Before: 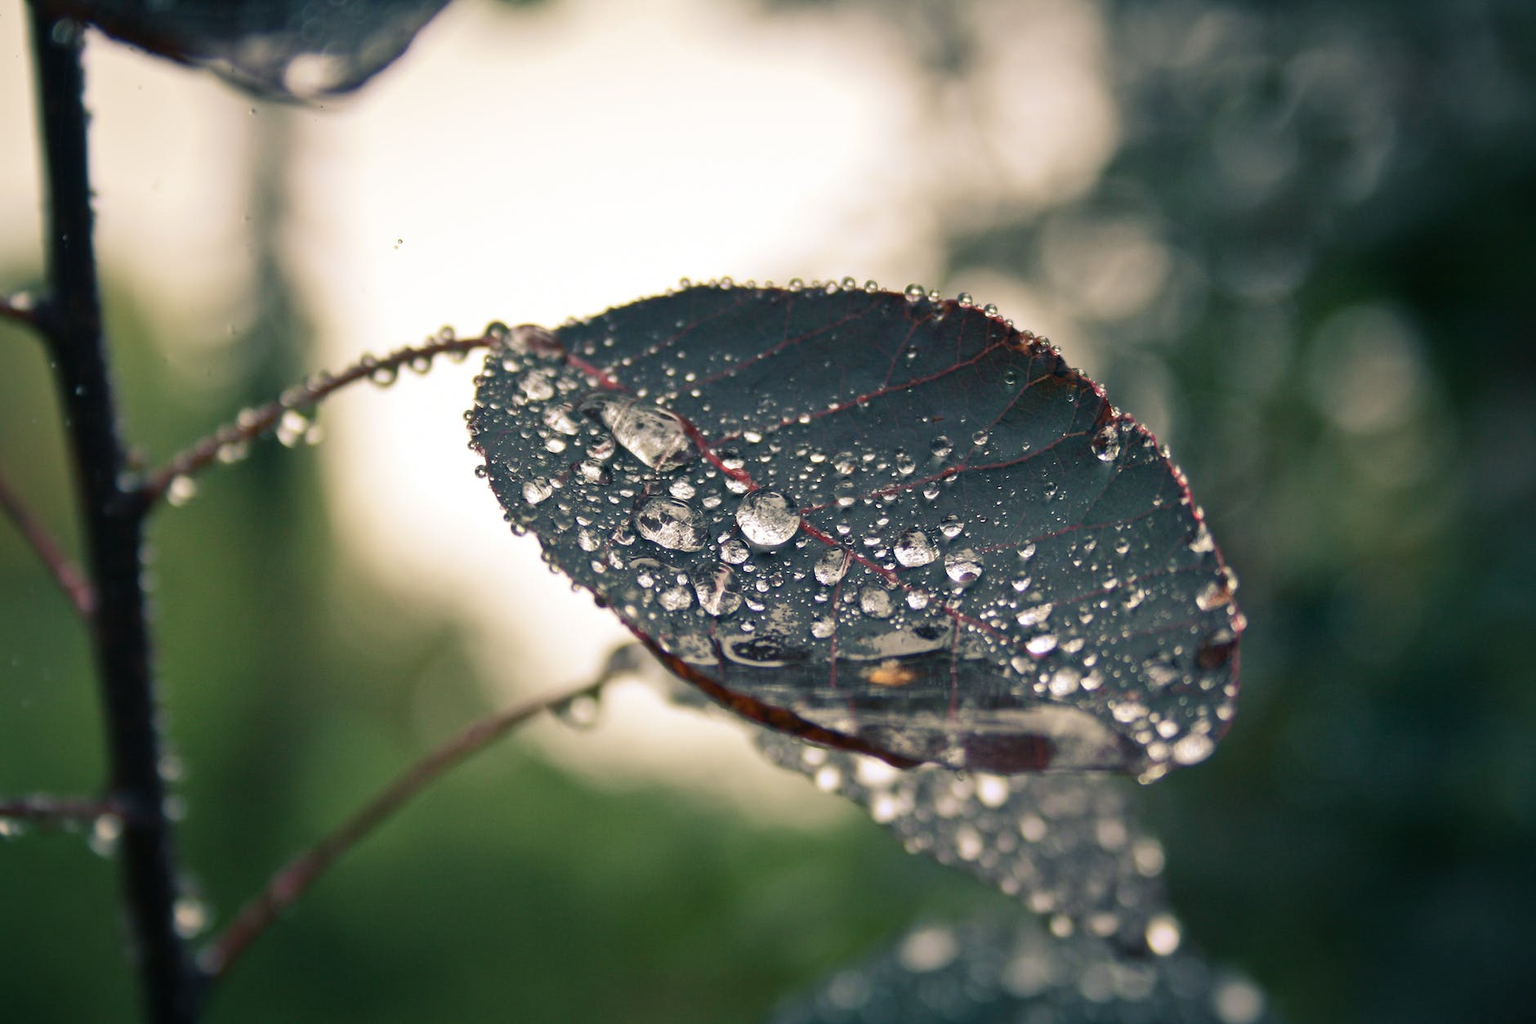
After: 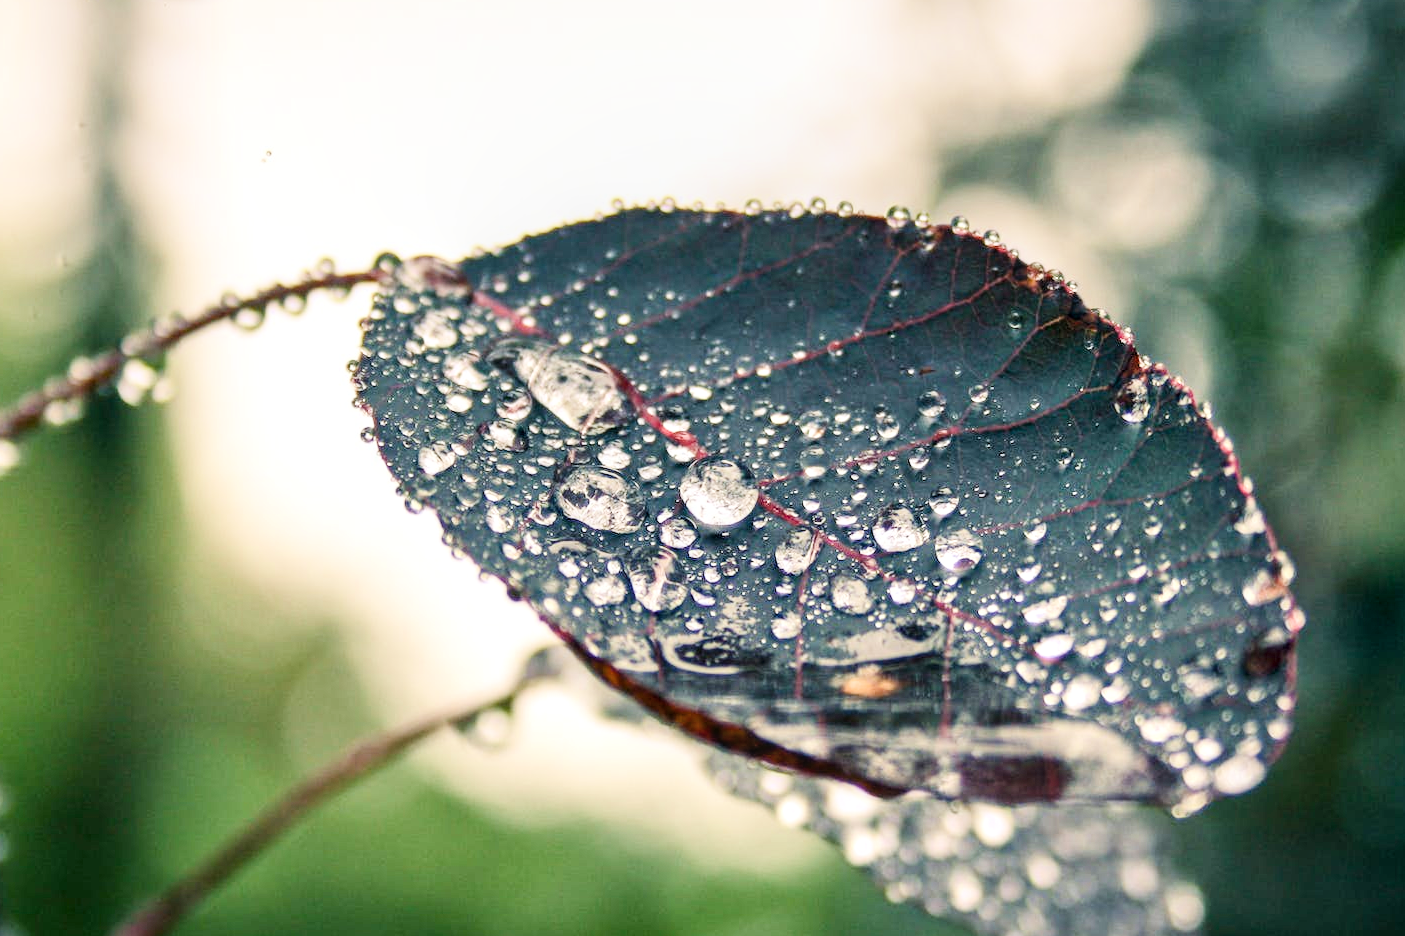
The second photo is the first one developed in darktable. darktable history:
crop and rotate: left 11.831%, top 11.346%, right 13.429%, bottom 13.899%
exposure: exposure 1.061 EV, compensate highlight preservation false
local contrast: detail 130%
filmic rgb: black relative exposure -7.65 EV, white relative exposure 4.56 EV, hardness 3.61, contrast 1.05
color balance rgb: shadows lift › luminance -20%, power › hue 72.24°, highlights gain › luminance 15%, global offset › hue 171.6°, perceptual saturation grading › global saturation 14.09%, perceptual saturation grading › highlights -25%, perceptual saturation grading › shadows 25%, global vibrance 25%, contrast 10%
